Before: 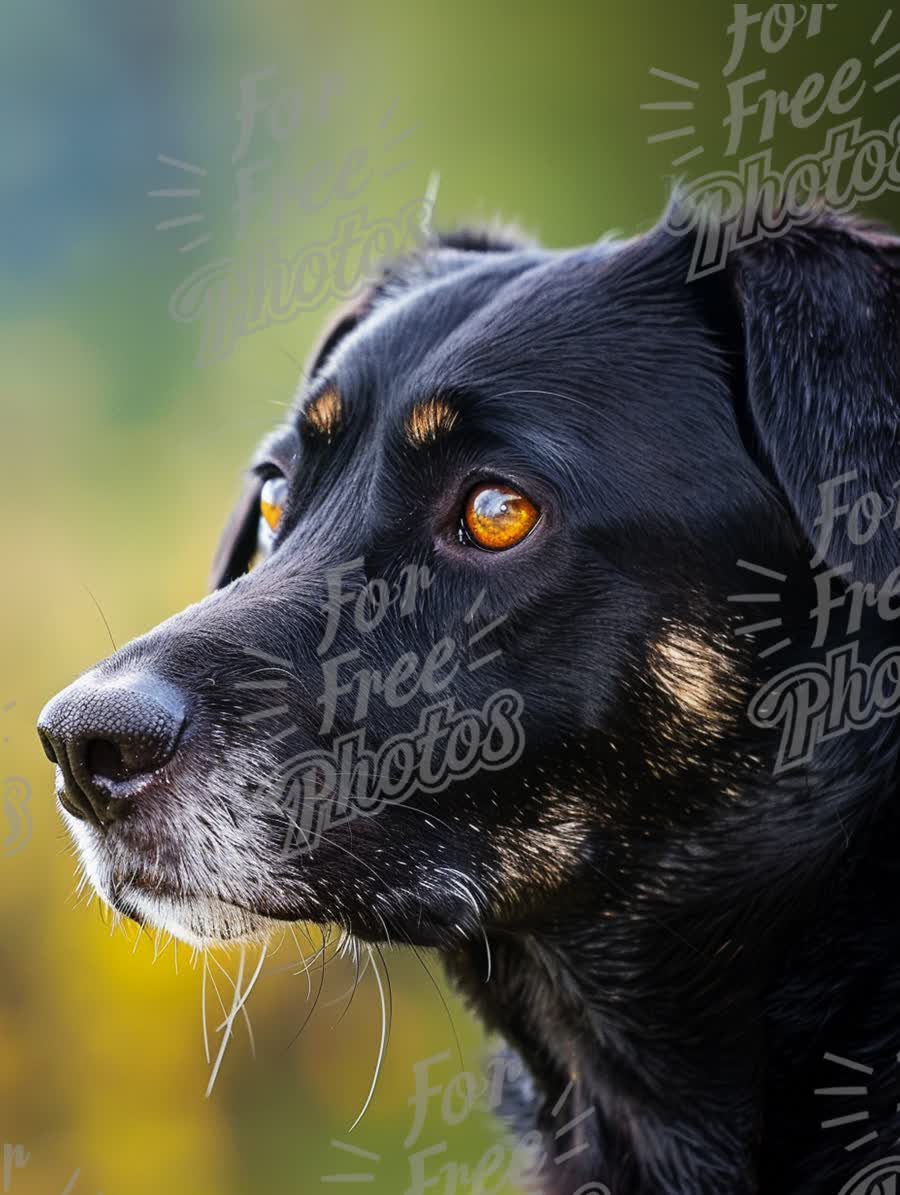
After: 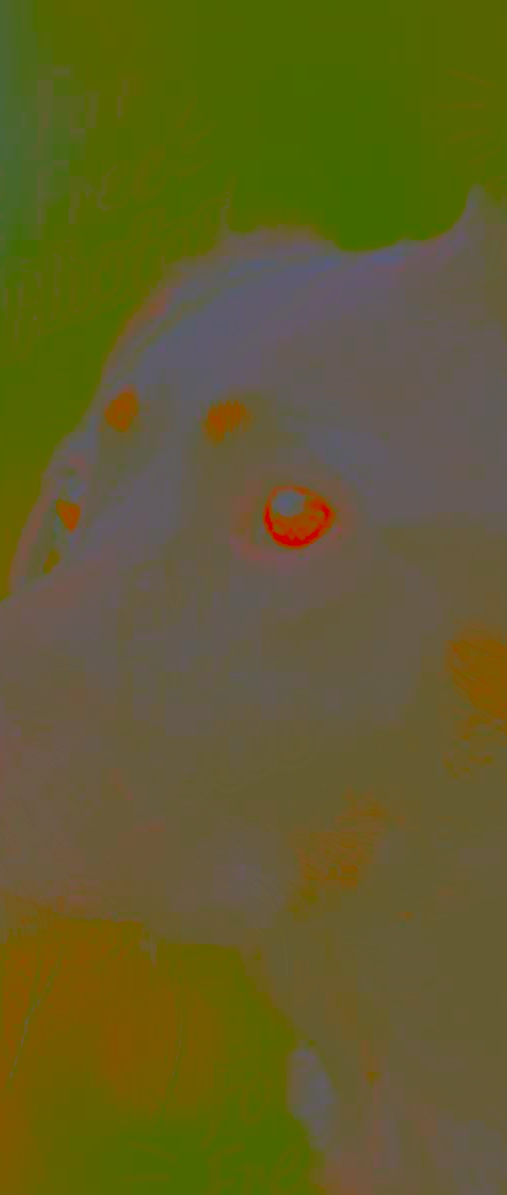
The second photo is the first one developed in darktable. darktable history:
color correction: highlights a* 0.129, highlights b* 29.16, shadows a* -0.323, shadows b* 21.72
crop and rotate: left 22.573%, right 21.06%
contrast brightness saturation: contrast -0.986, brightness -0.168, saturation 0.76
